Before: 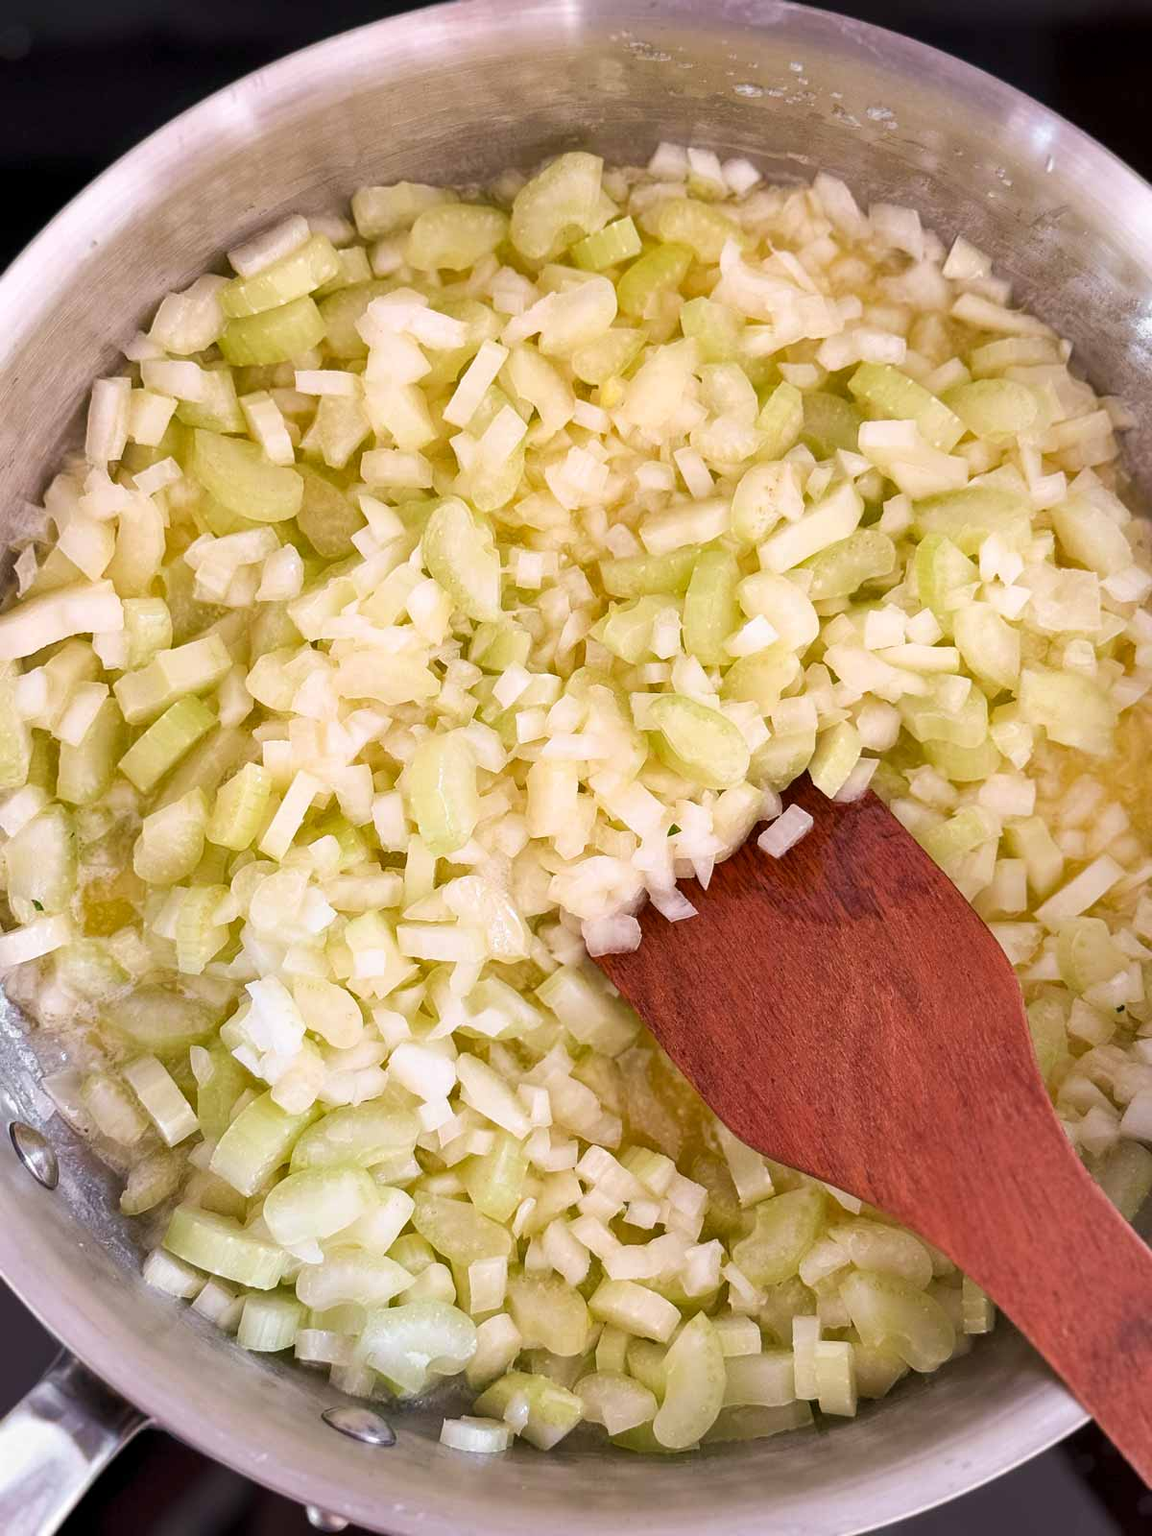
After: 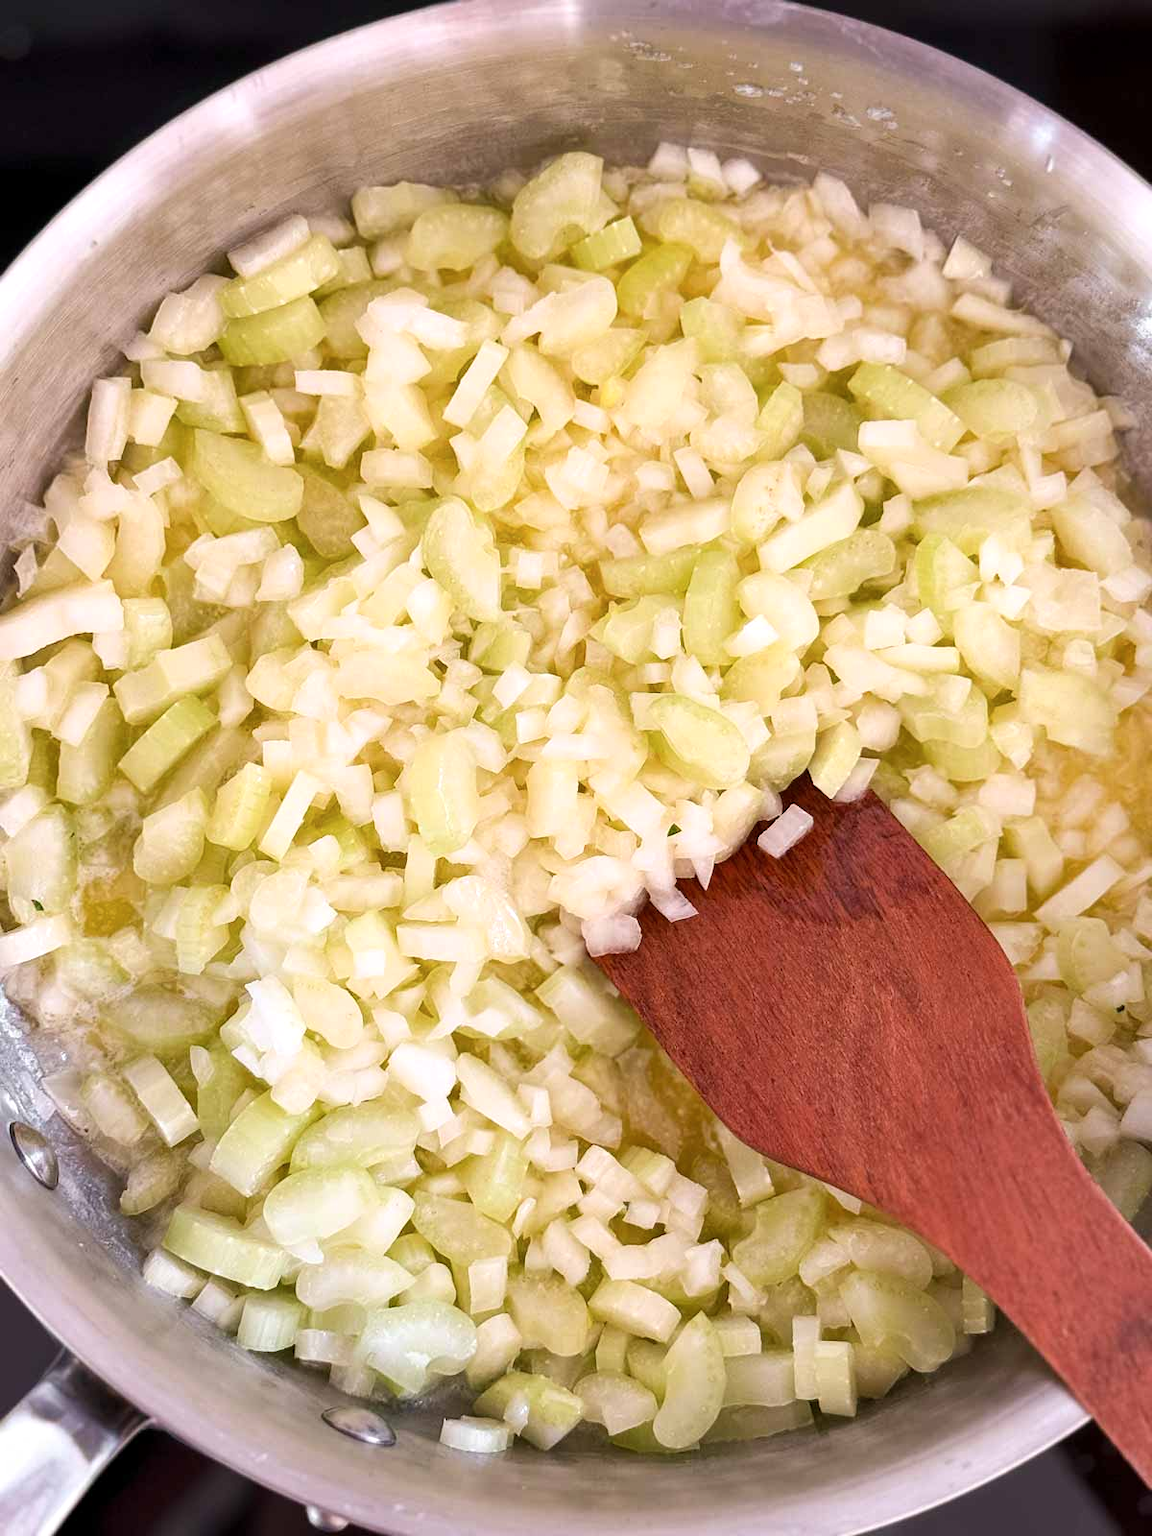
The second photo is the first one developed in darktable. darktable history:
shadows and highlights: shadows -13.24, white point adjustment 3.89, highlights 27.89
